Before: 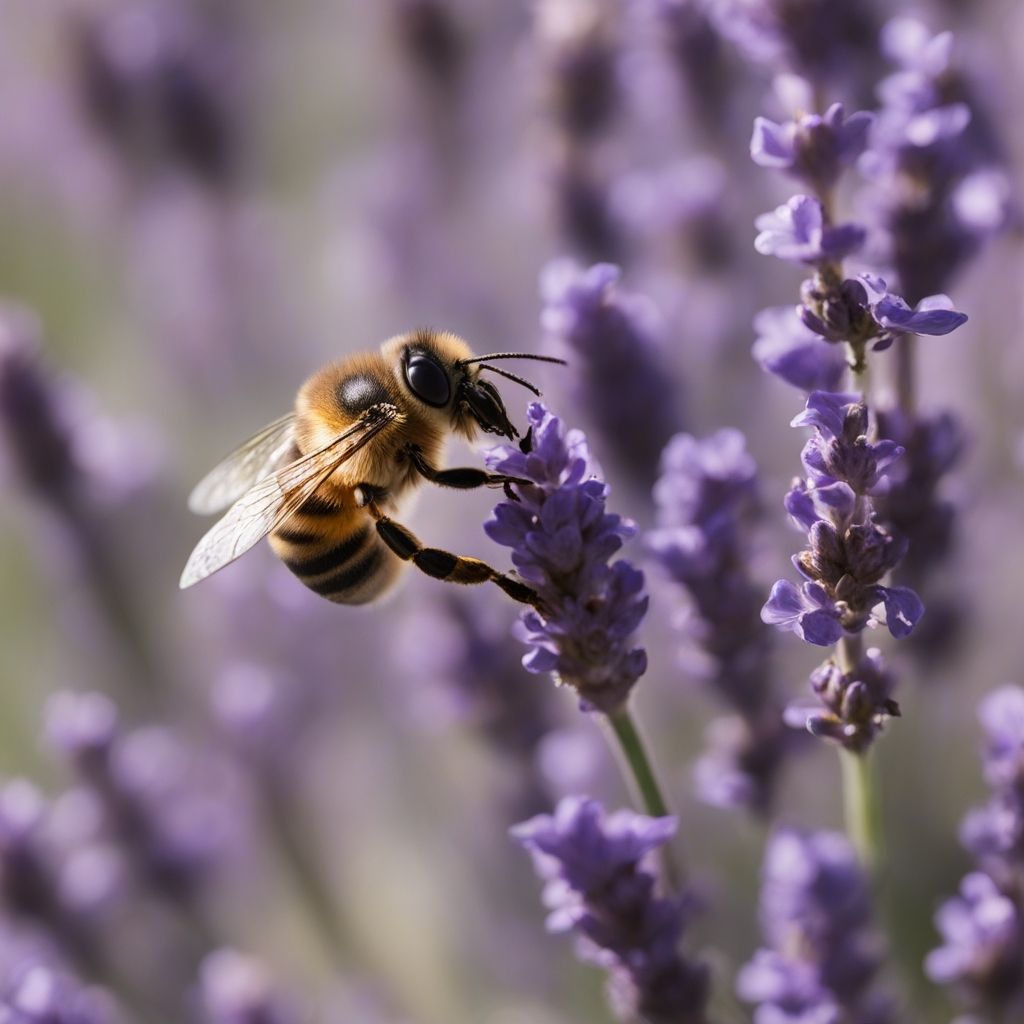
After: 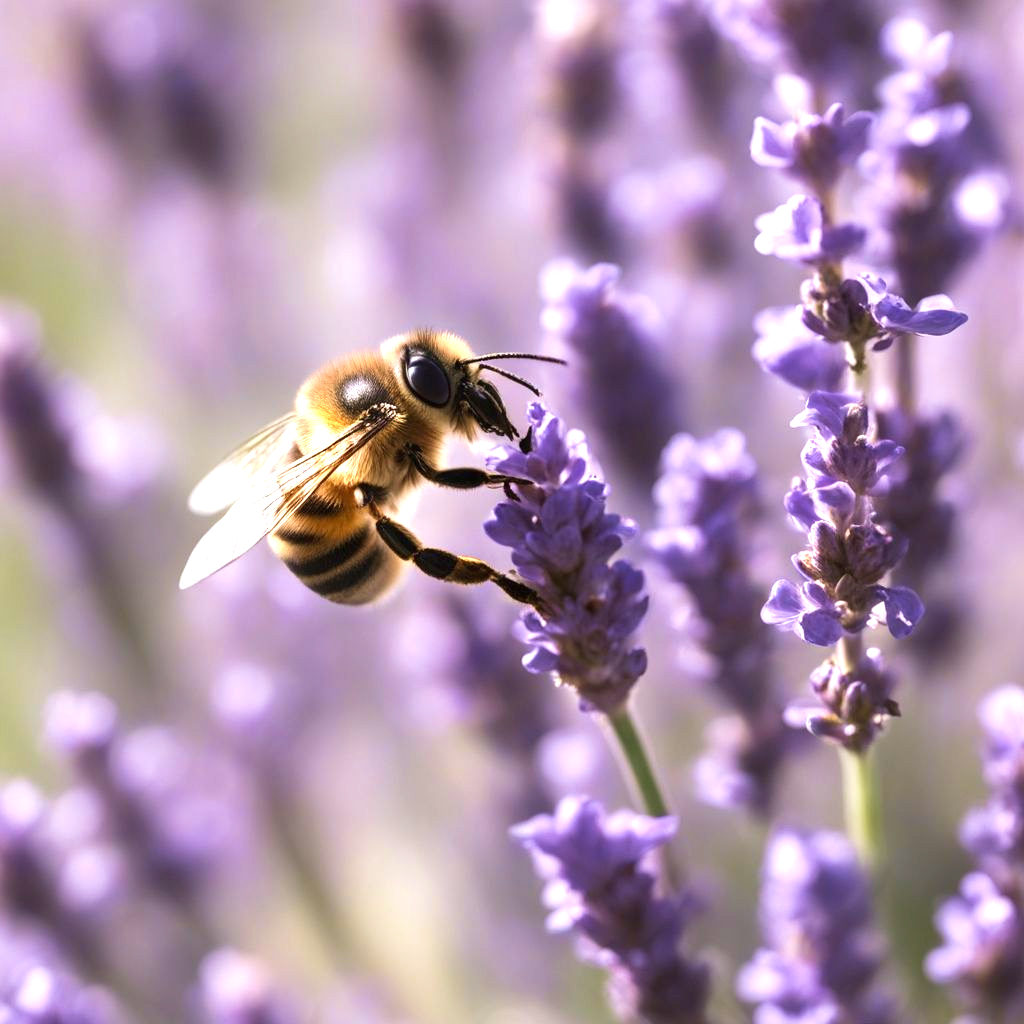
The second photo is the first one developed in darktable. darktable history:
velvia: on, module defaults
exposure: black level correction 0, exposure 1 EV, compensate exposure bias true, compensate highlight preservation false
